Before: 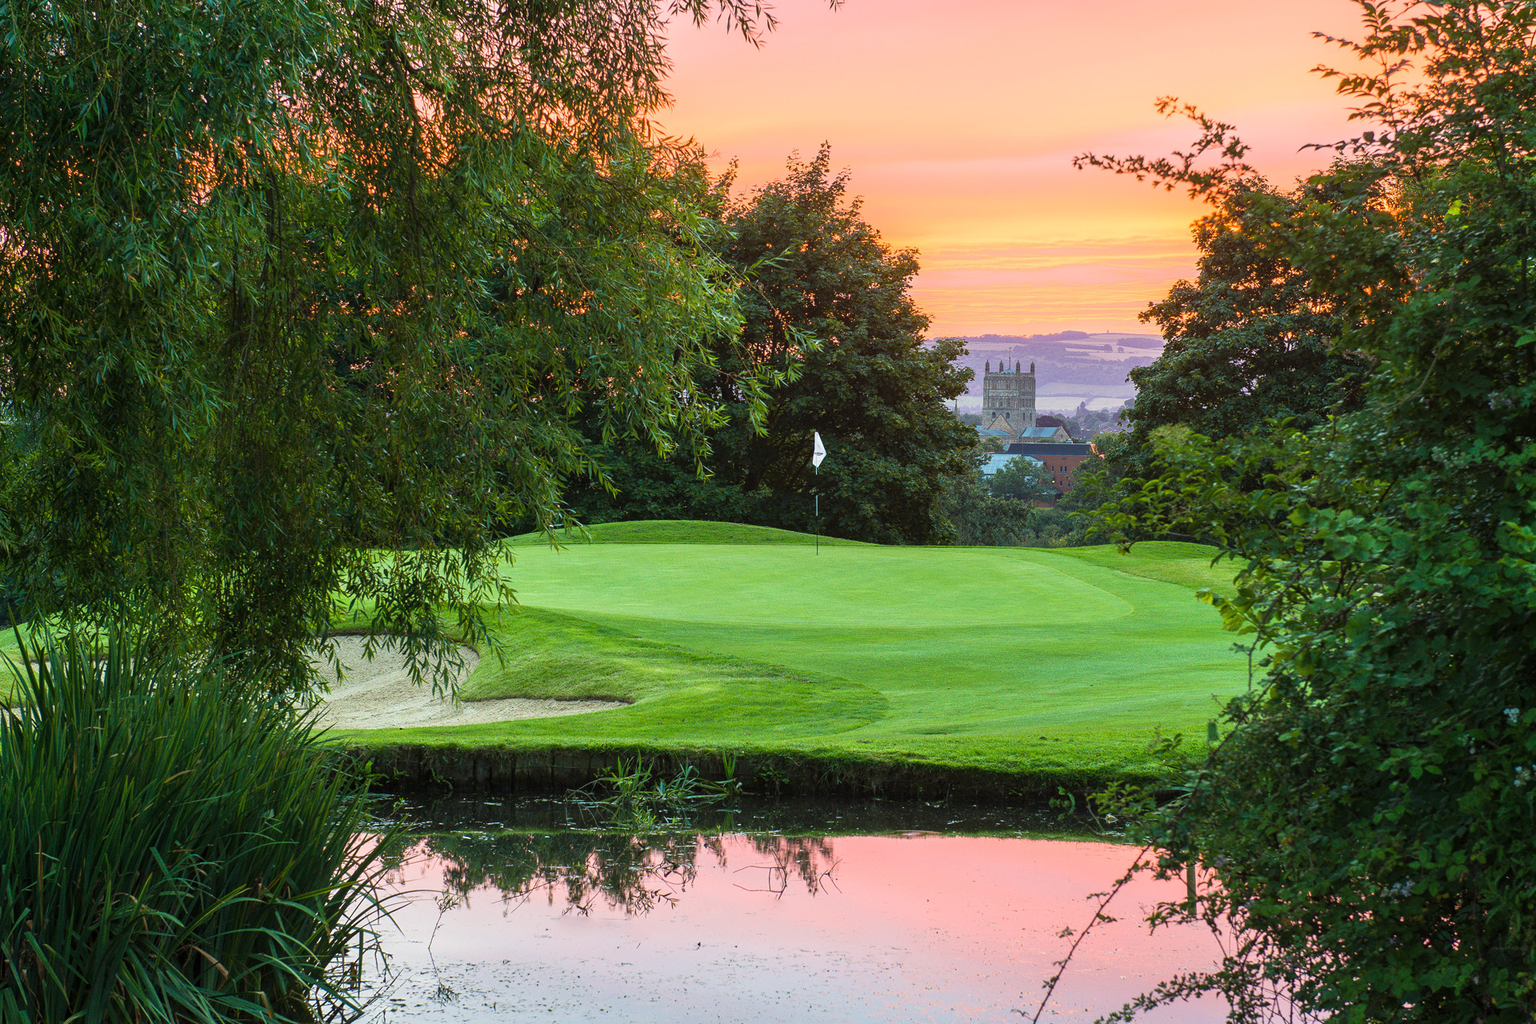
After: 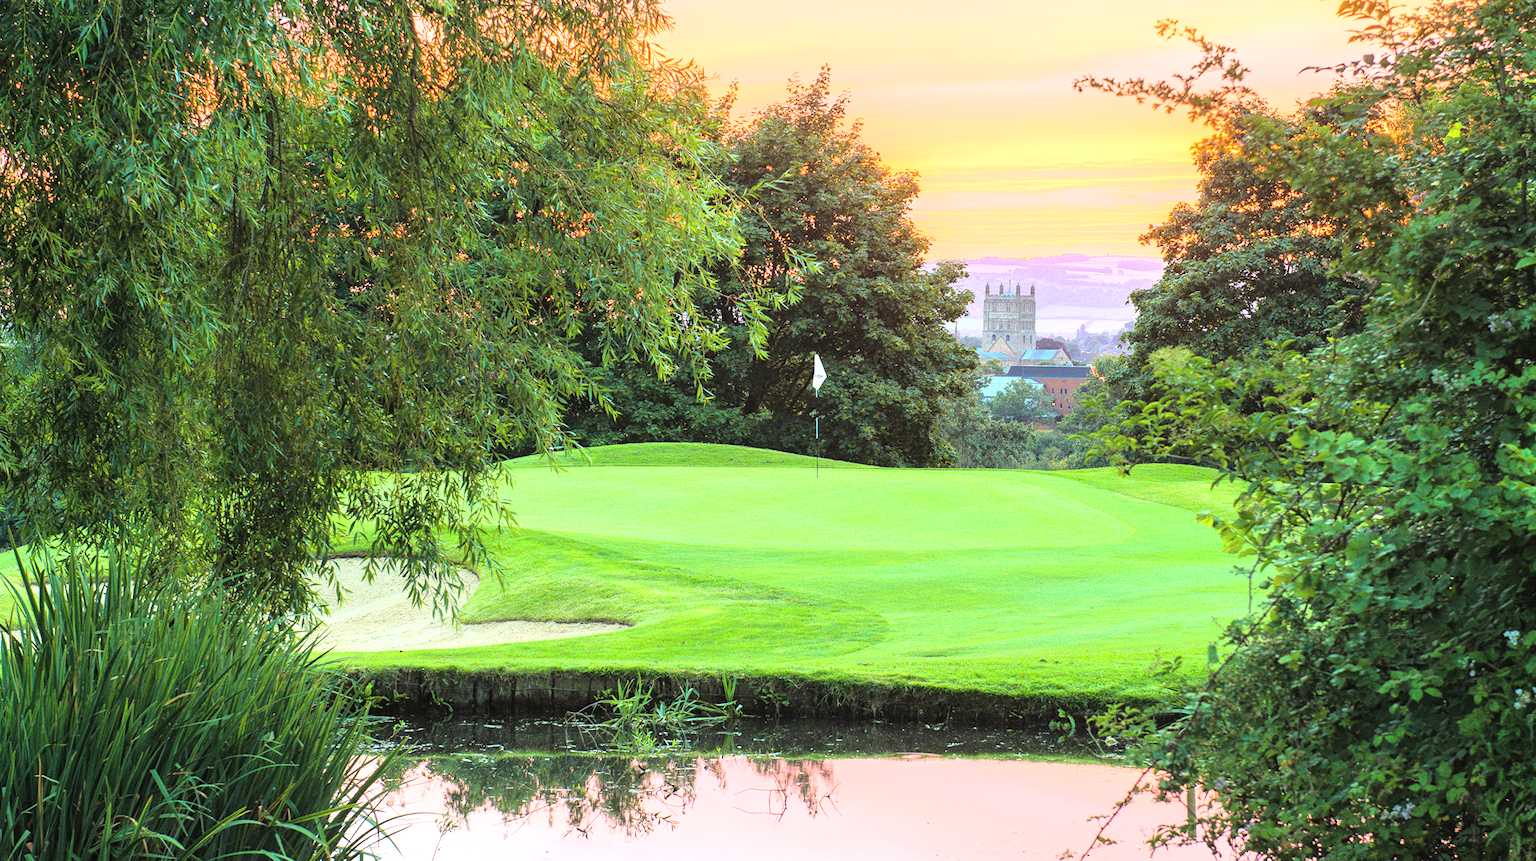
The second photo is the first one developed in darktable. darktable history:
crop: top 7.615%, bottom 8.168%
exposure: exposure 0.603 EV, compensate exposure bias true, compensate highlight preservation false
contrast brightness saturation: brightness 0.127
tone curve: curves: ch0 [(0, 0.023) (0.087, 0.065) (0.184, 0.168) (0.45, 0.54) (0.57, 0.683) (0.722, 0.825) (0.877, 0.948) (1, 1)]; ch1 [(0, 0) (0.388, 0.369) (0.447, 0.447) (0.505, 0.5) (0.534, 0.528) (0.573, 0.583) (0.663, 0.68) (1, 1)]; ch2 [(0, 0) (0.314, 0.223) (0.427, 0.405) (0.492, 0.505) (0.531, 0.55) (0.589, 0.599) (1, 1)], color space Lab, linked channels, preserve colors none
